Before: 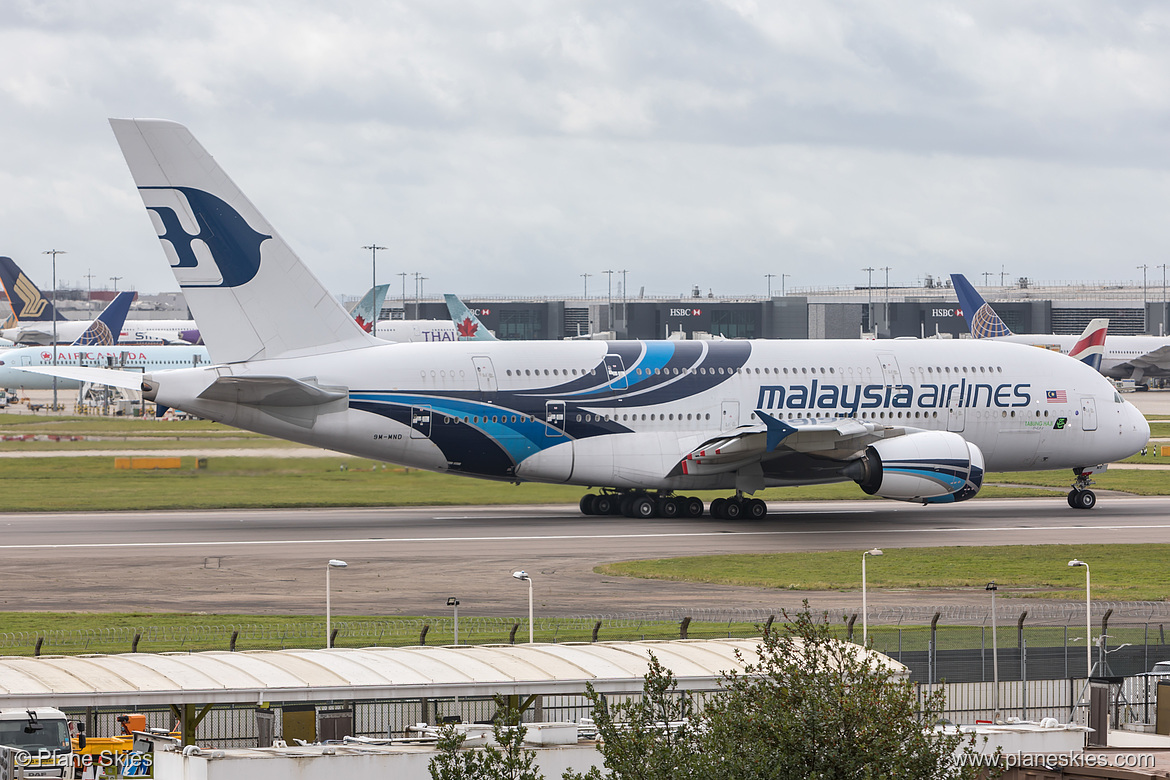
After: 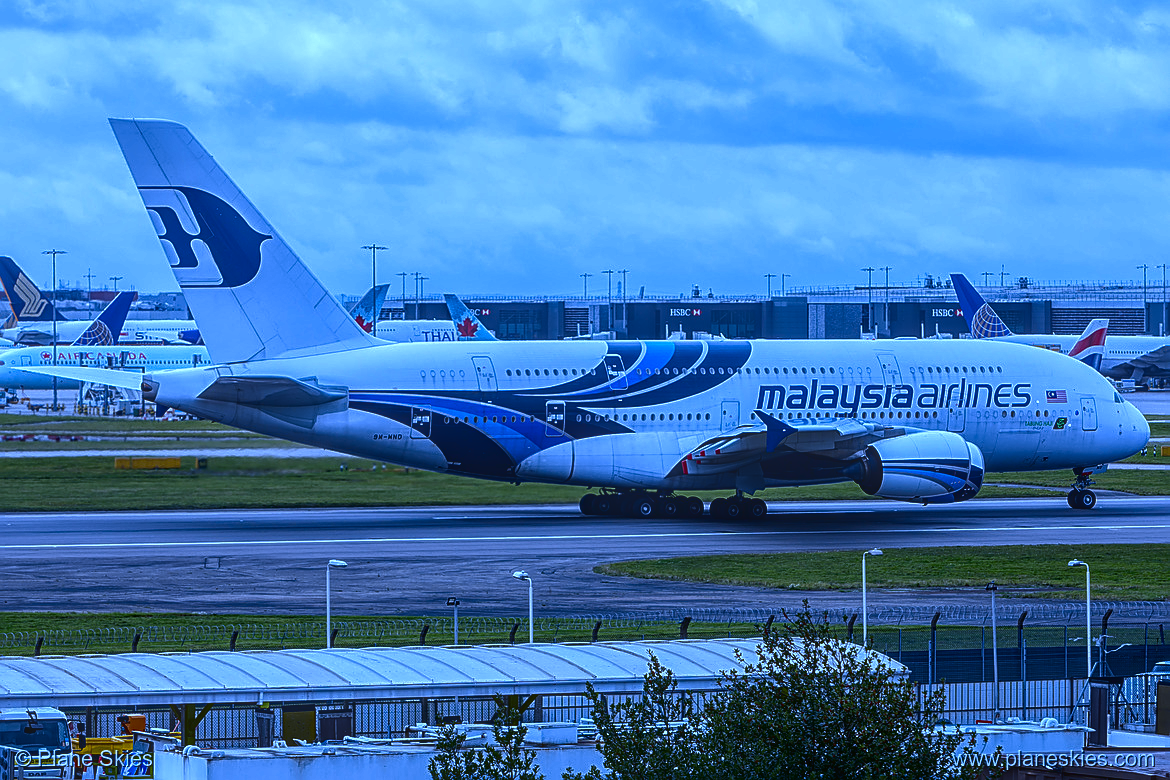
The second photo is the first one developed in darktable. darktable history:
contrast brightness saturation: contrast 0.09, brightness -0.59, saturation 0.17
local contrast: highlights 66%, shadows 33%, detail 166%, midtone range 0.2
sharpen: on, module defaults
tone equalizer: on, module defaults
white balance: red 0.766, blue 1.537
